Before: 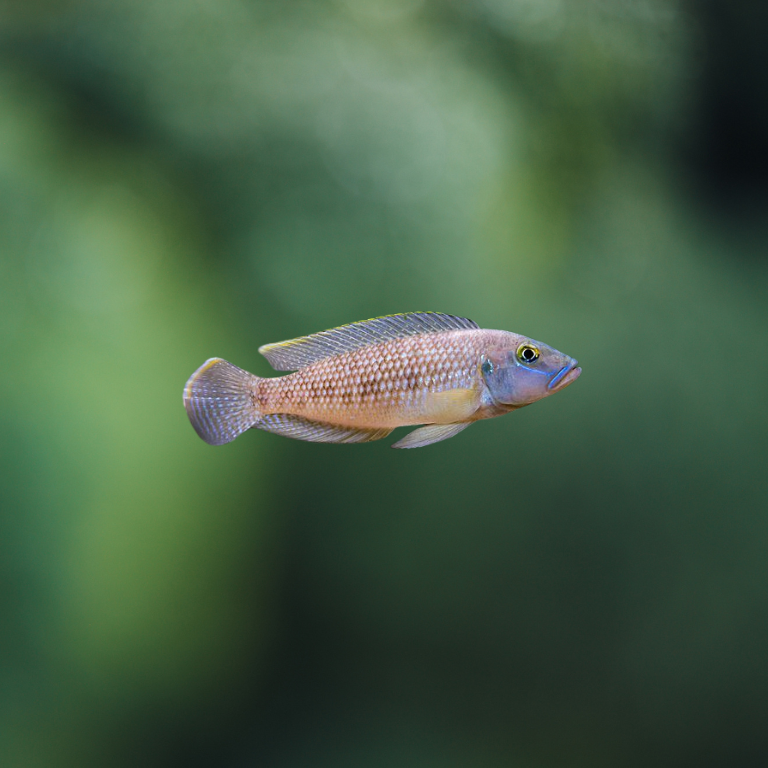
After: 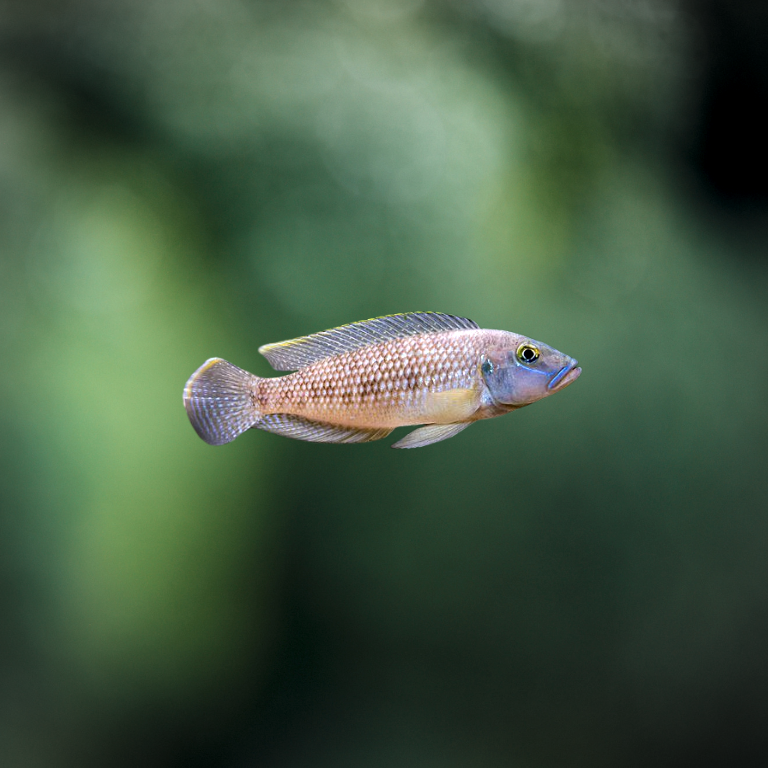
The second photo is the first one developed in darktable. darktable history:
local contrast: detail 135%, midtone range 0.75
vignetting: fall-off radius 45%, brightness -0.33
